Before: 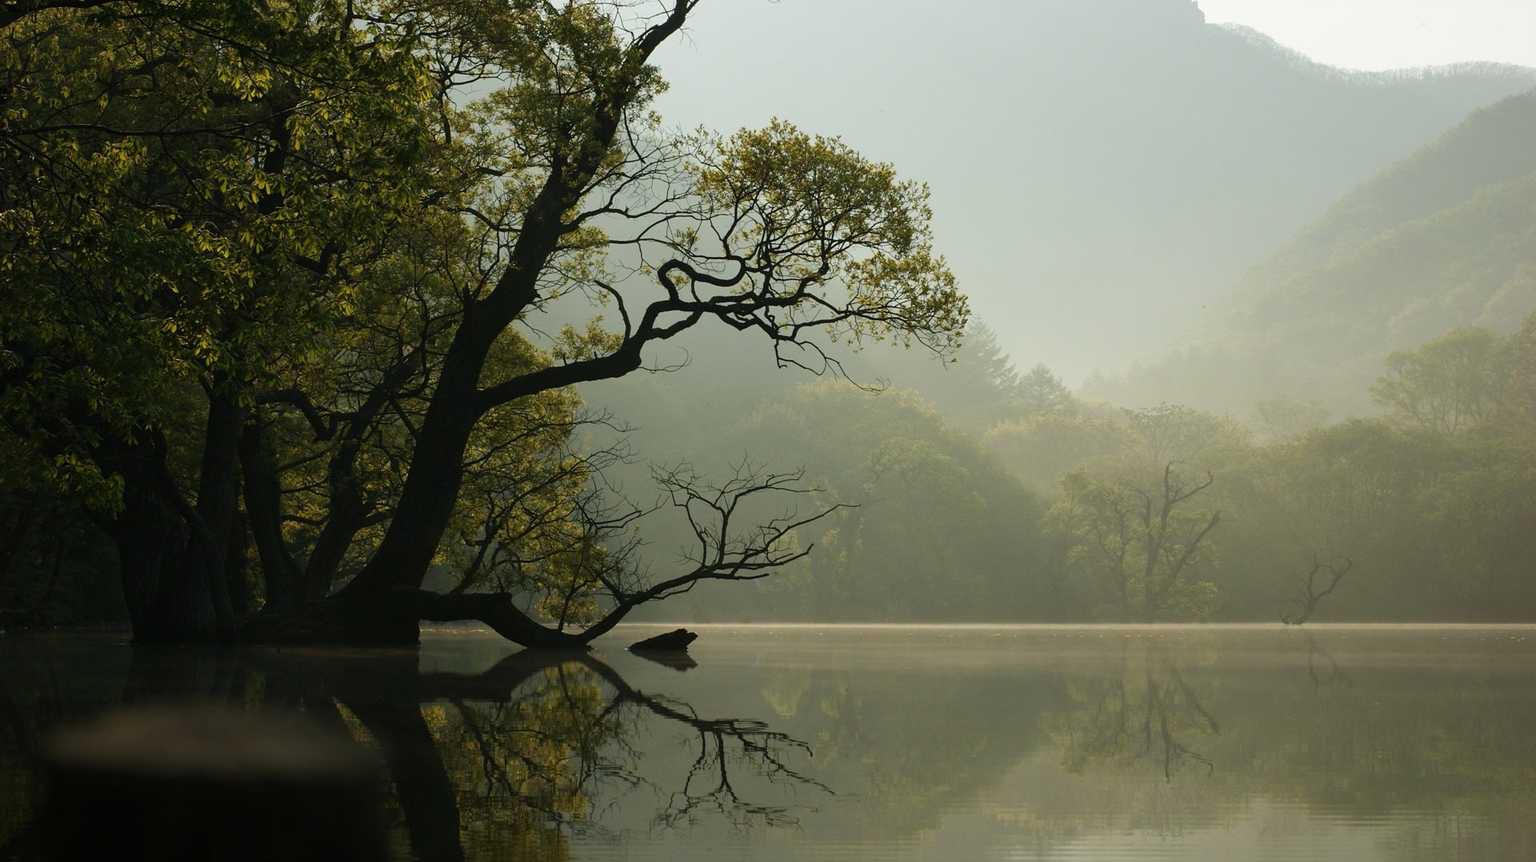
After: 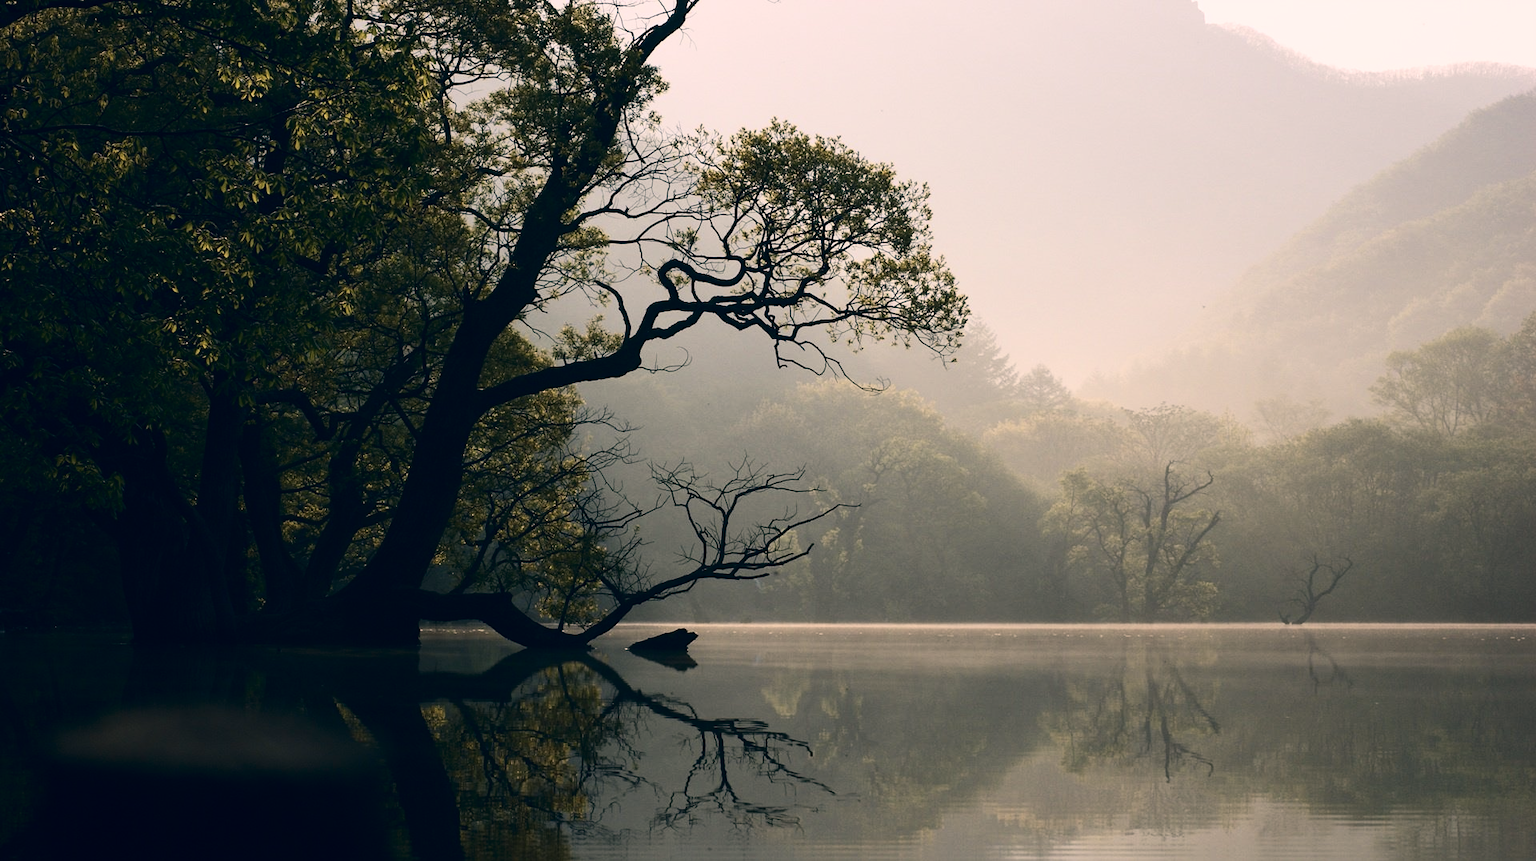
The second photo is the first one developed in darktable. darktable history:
color correction: highlights a* 14.46, highlights b* 5.85, shadows a* -5.53, shadows b* -15.24, saturation 0.85
contrast brightness saturation: contrast 0.28
